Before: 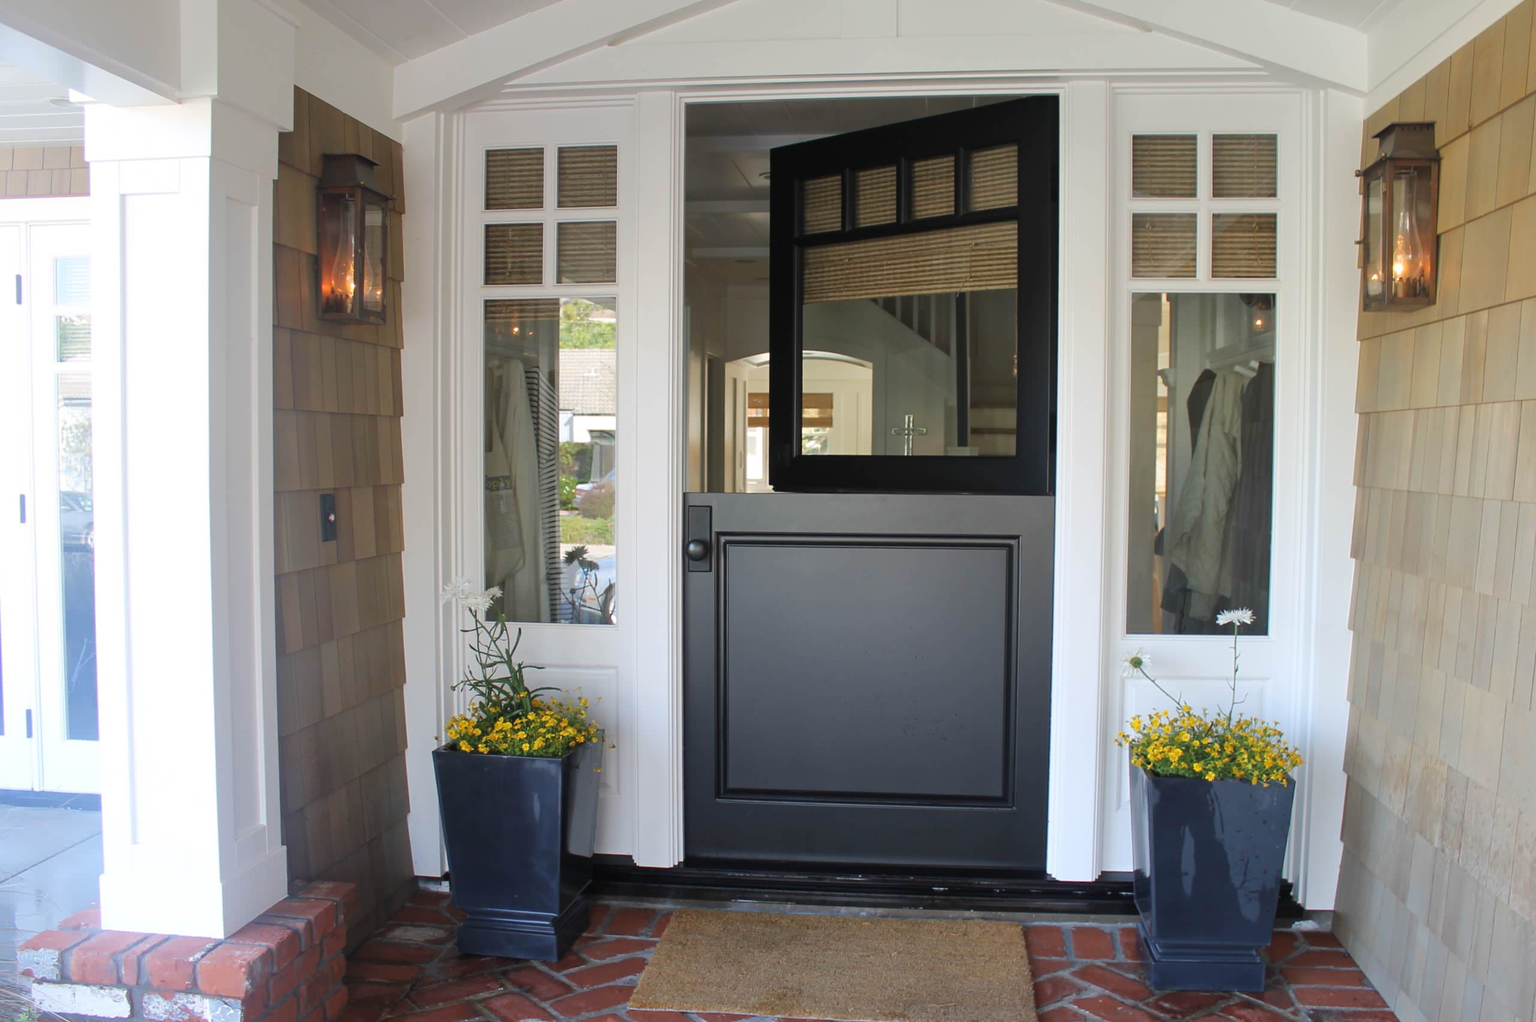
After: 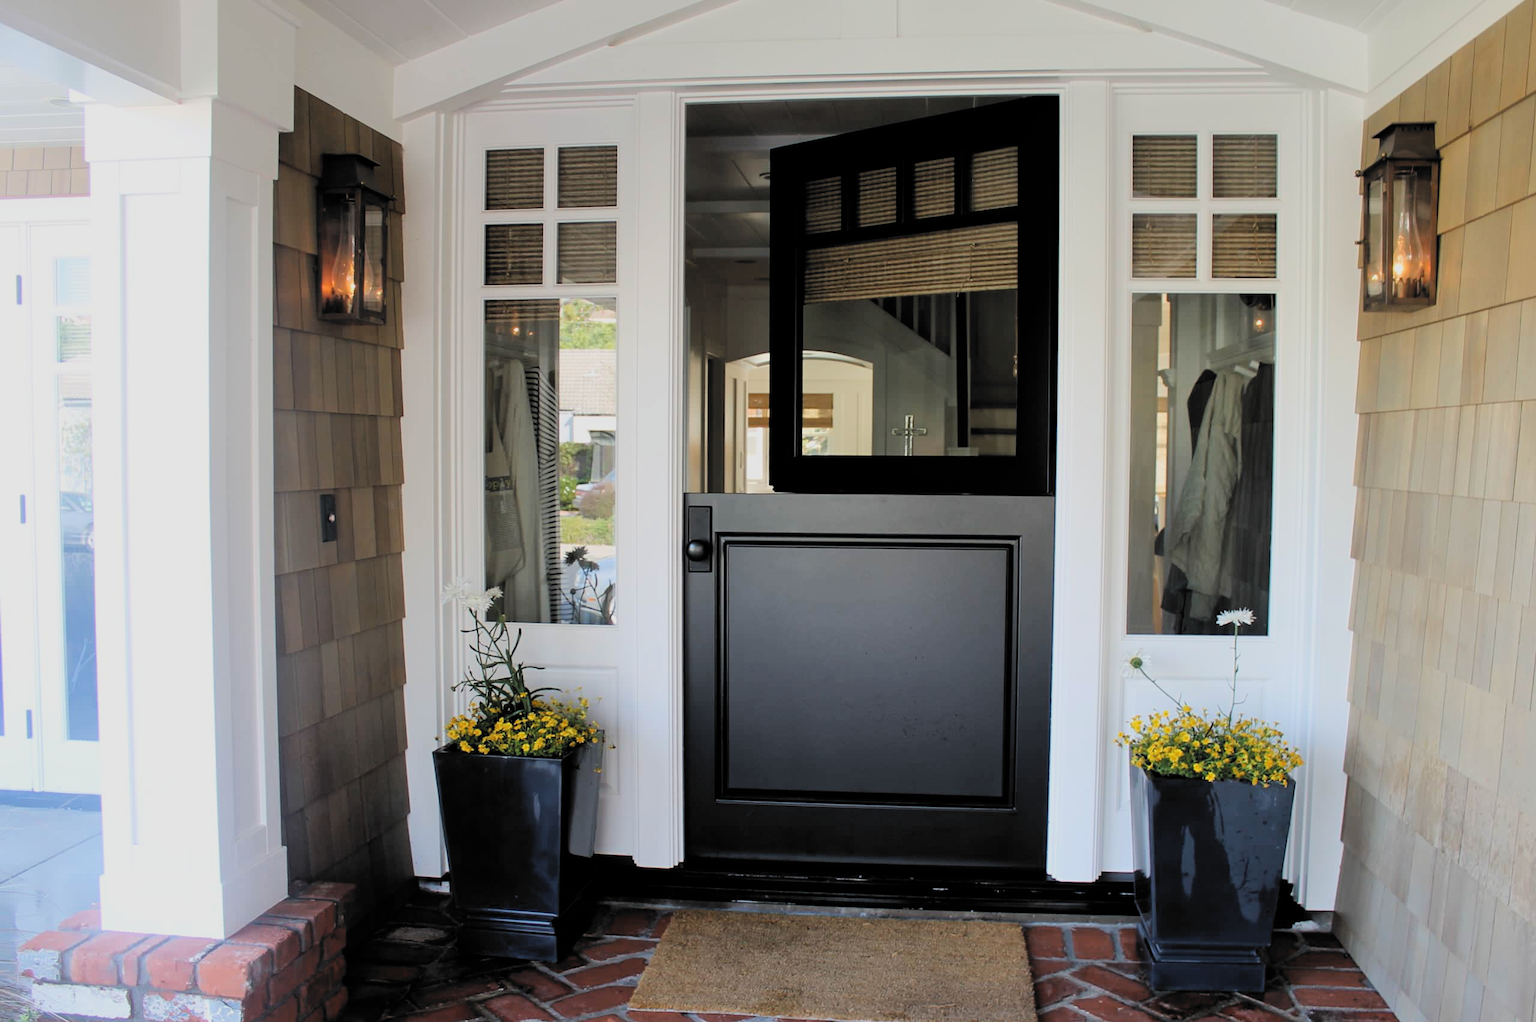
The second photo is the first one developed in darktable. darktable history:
filmic rgb: black relative exposure -5.06 EV, white relative exposure 3.97 EV, hardness 2.9, contrast 1.298, highlights saturation mix -28.76%, color science v6 (2022), iterations of high-quality reconstruction 0
